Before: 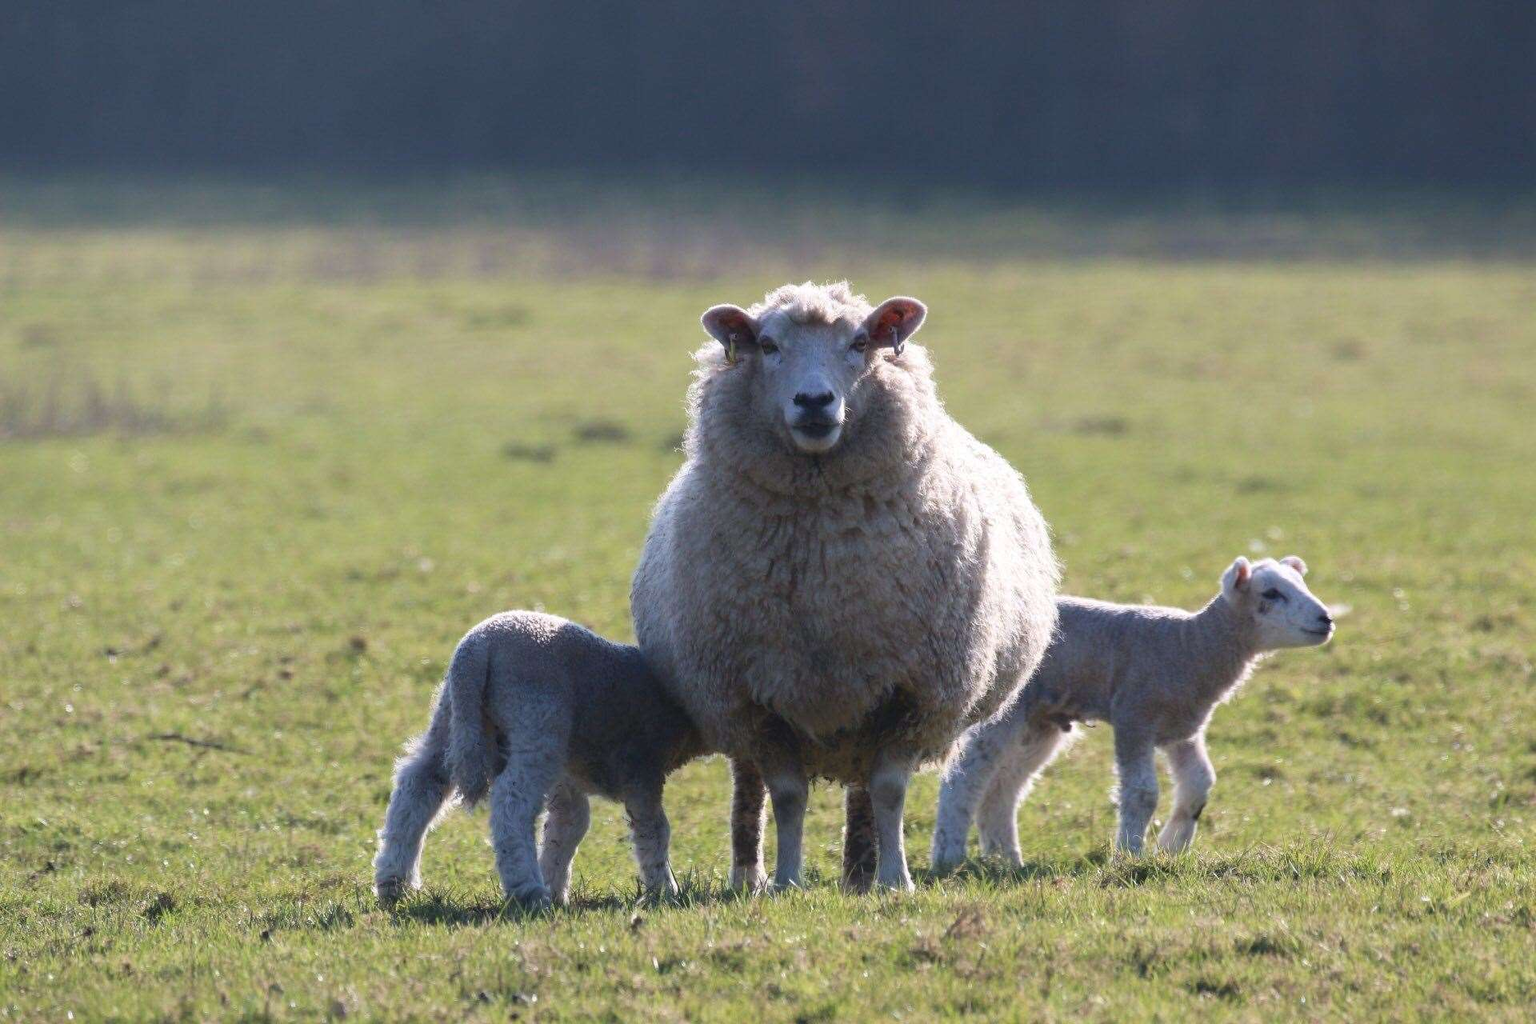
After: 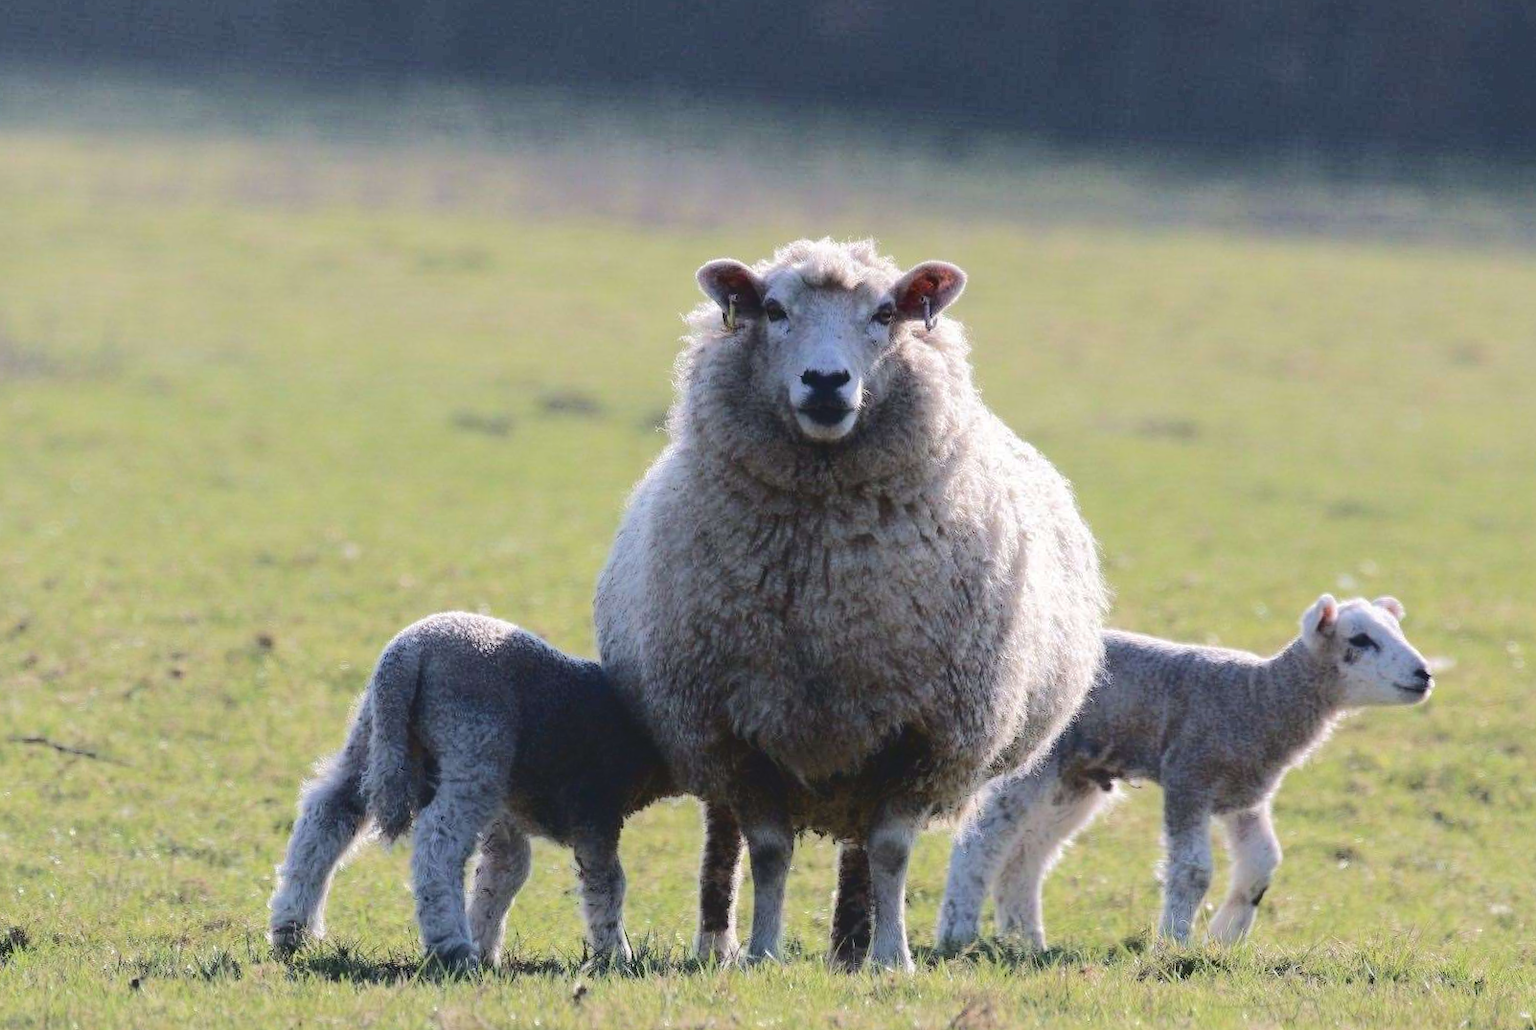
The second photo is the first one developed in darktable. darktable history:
tone curve: curves: ch0 [(0, 0) (0.003, 0.089) (0.011, 0.089) (0.025, 0.088) (0.044, 0.089) (0.069, 0.094) (0.1, 0.108) (0.136, 0.119) (0.177, 0.147) (0.224, 0.204) (0.277, 0.28) (0.335, 0.389) (0.399, 0.486) (0.468, 0.588) (0.543, 0.647) (0.623, 0.705) (0.709, 0.759) (0.801, 0.815) (0.898, 0.873) (1, 1)], color space Lab, independent channels, preserve colors none
contrast equalizer: y [[0.5, 0.5, 0.472, 0.5, 0.5, 0.5], [0.5 ×6], [0.5 ×6], [0 ×6], [0 ×6]], mix 0.197
crop and rotate: angle -3.09°, left 5.212%, top 5.225%, right 4.632%, bottom 4.104%
